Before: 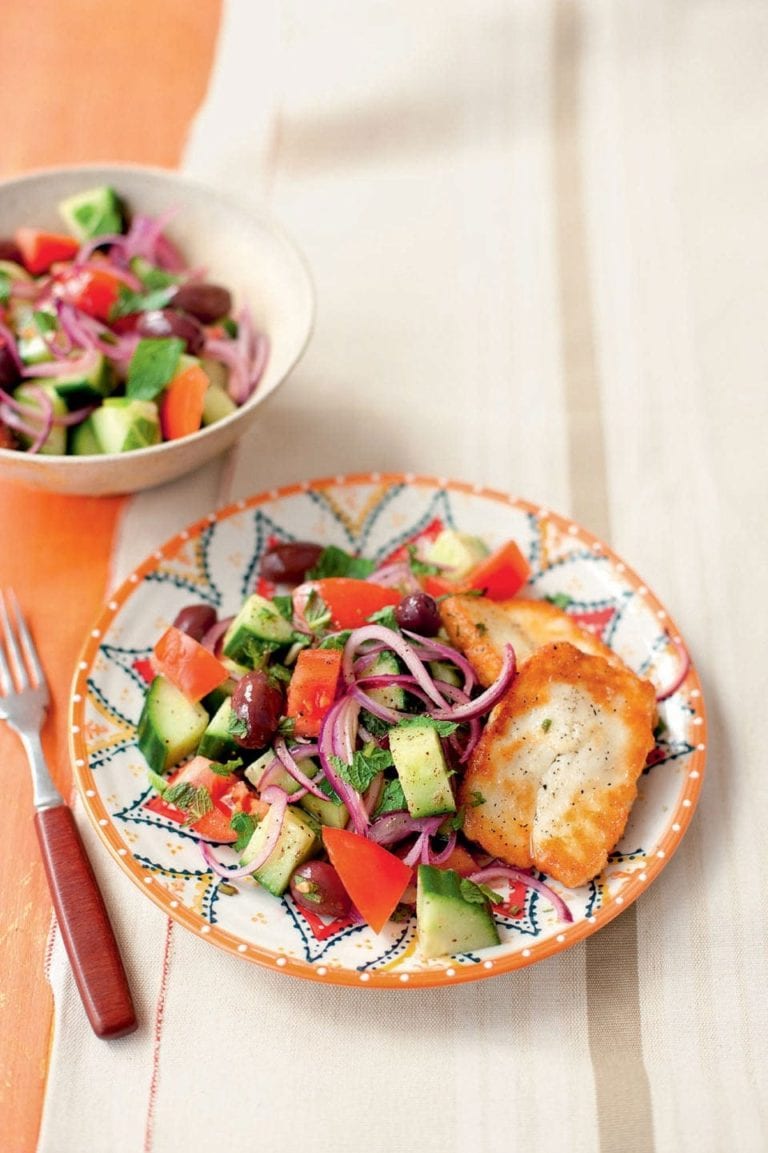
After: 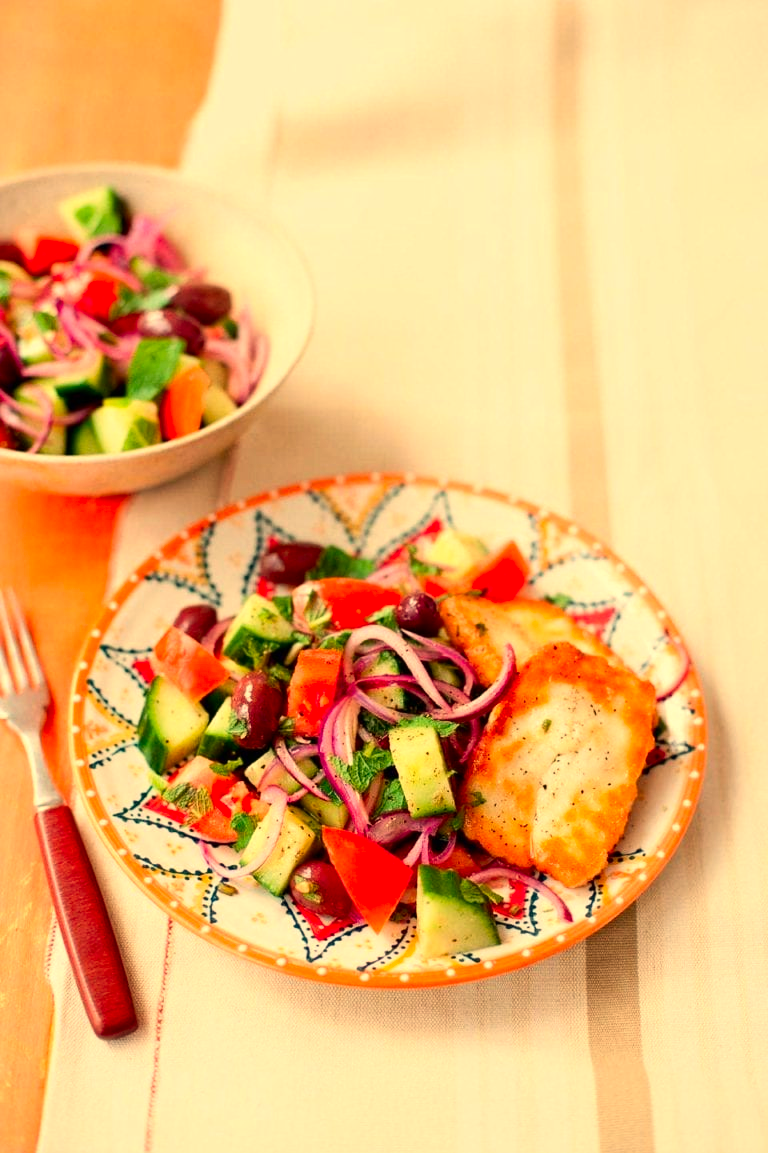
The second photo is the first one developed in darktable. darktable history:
contrast brightness saturation: contrast 0.16, saturation 0.32
white balance: red 1.123, blue 0.83
